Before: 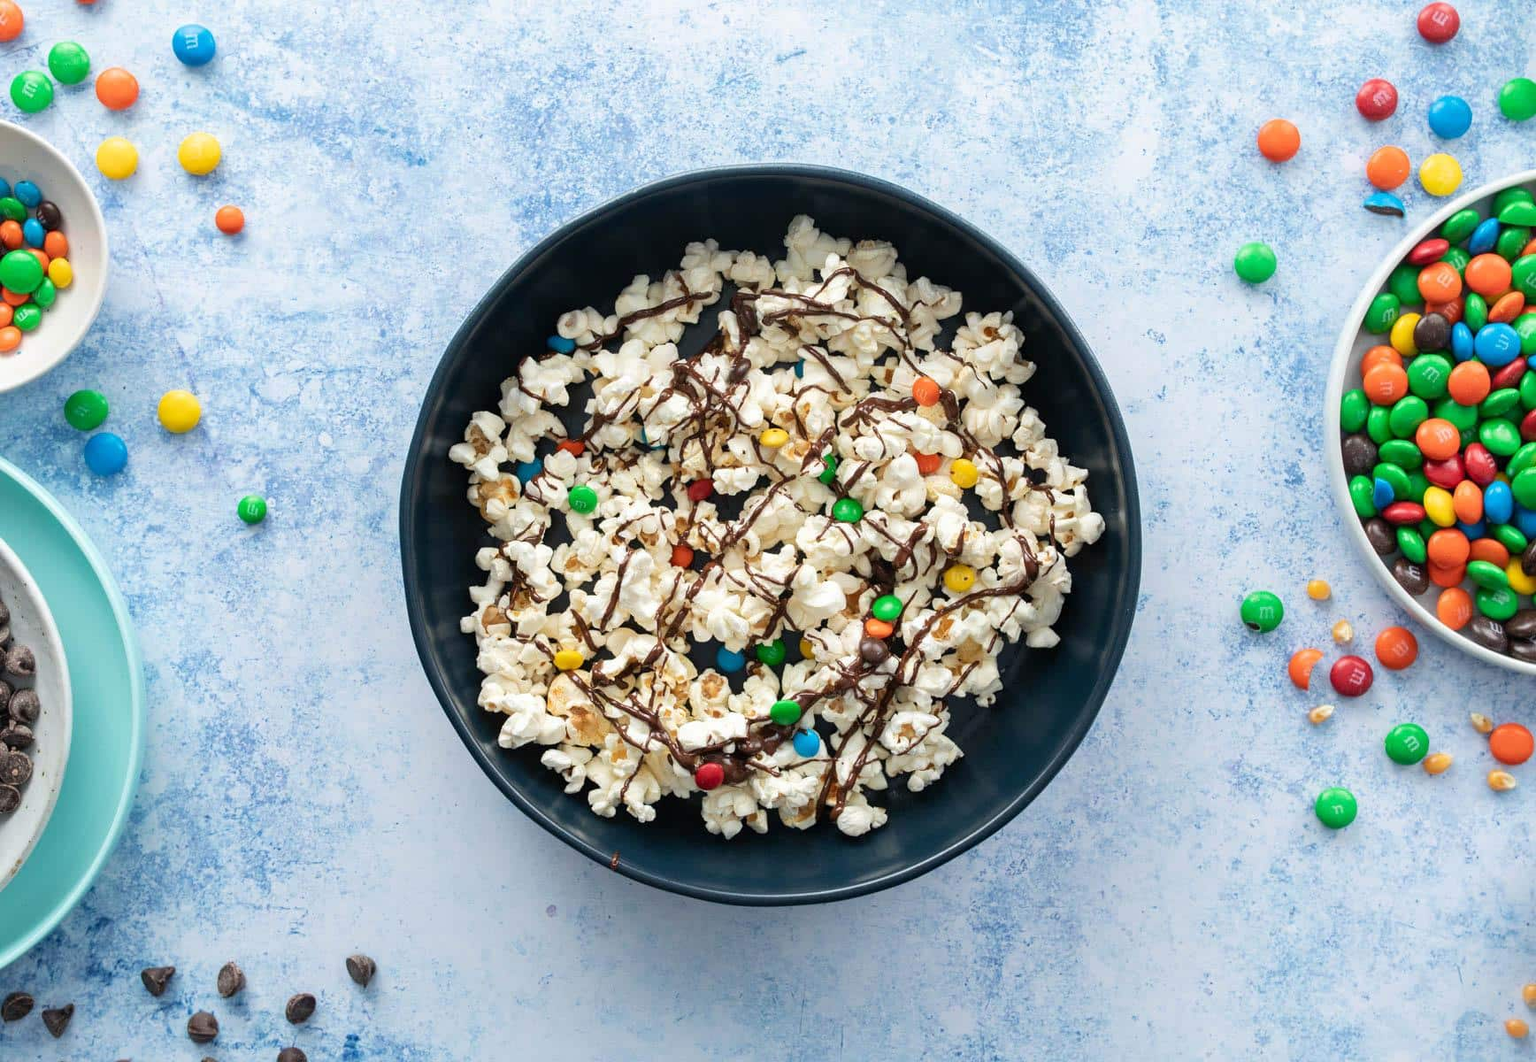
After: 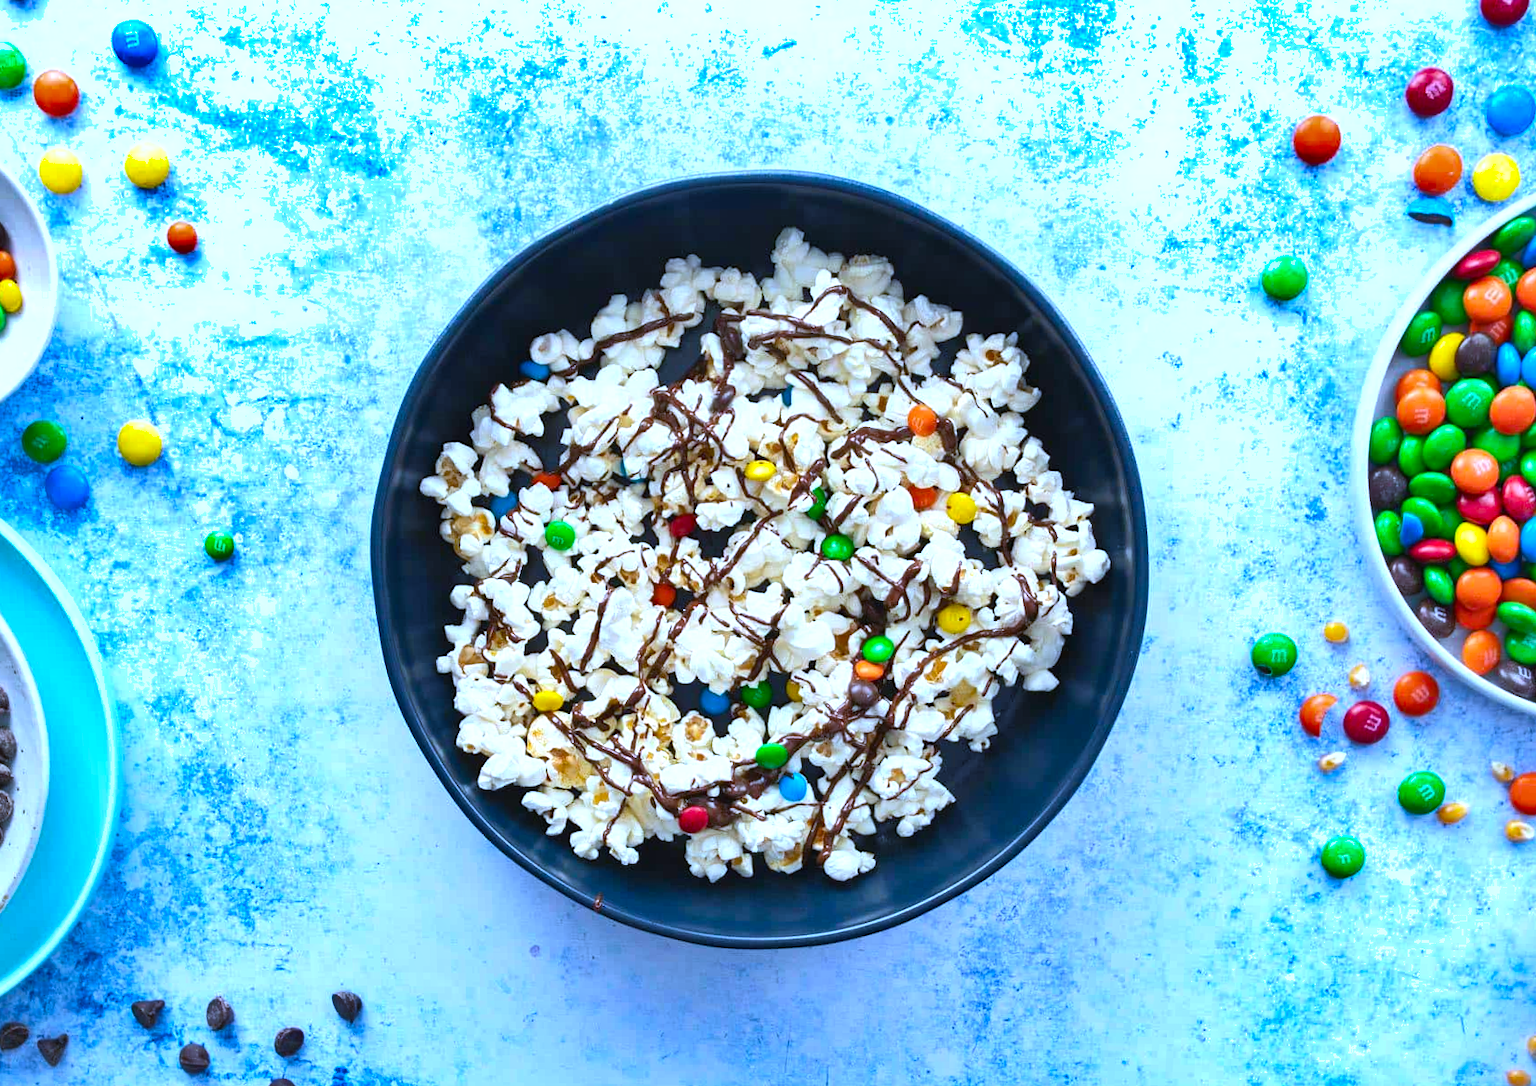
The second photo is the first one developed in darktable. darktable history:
shadows and highlights: shadows 22.7, highlights -48.71, soften with gaussian
exposure: black level correction -0.002, exposure 0.54 EV, compensate highlight preservation false
rotate and perspective: rotation 0.074°, lens shift (vertical) 0.096, lens shift (horizontal) -0.041, crop left 0.043, crop right 0.952, crop top 0.024, crop bottom 0.979
color balance rgb: perceptual saturation grading › global saturation 30%, global vibrance 10%
white balance: red 0.871, blue 1.249
